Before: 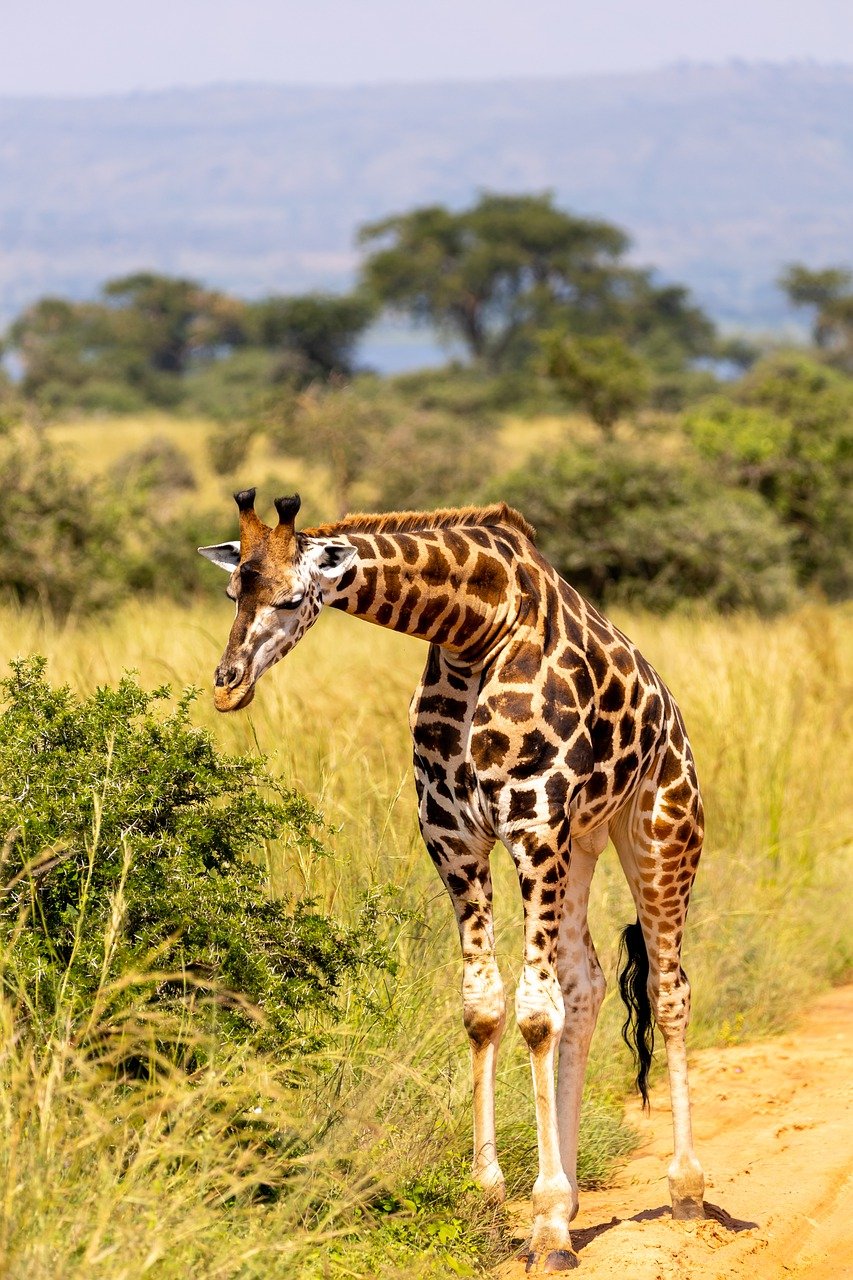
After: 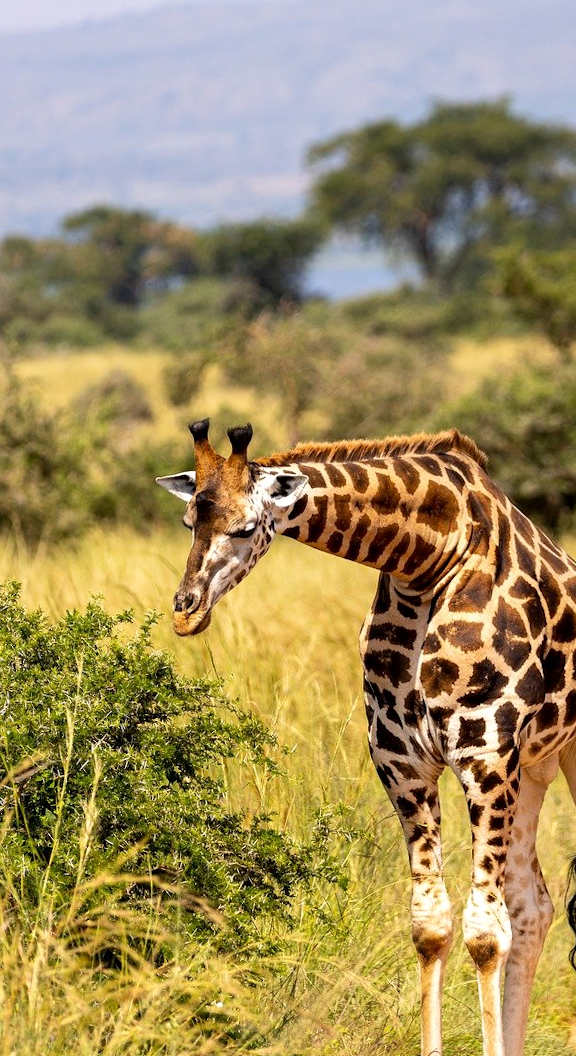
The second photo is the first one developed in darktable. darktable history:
local contrast: mode bilateral grid, contrast 20, coarseness 50, detail 120%, midtone range 0.2
rotate and perspective: rotation 0.062°, lens shift (vertical) 0.115, lens shift (horizontal) -0.133, crop left 0.047, crop right 0.94, crop top 0.061, crop bottom 0.94
crop: top 5.803%, right 27.864%, bottom 5.804%
